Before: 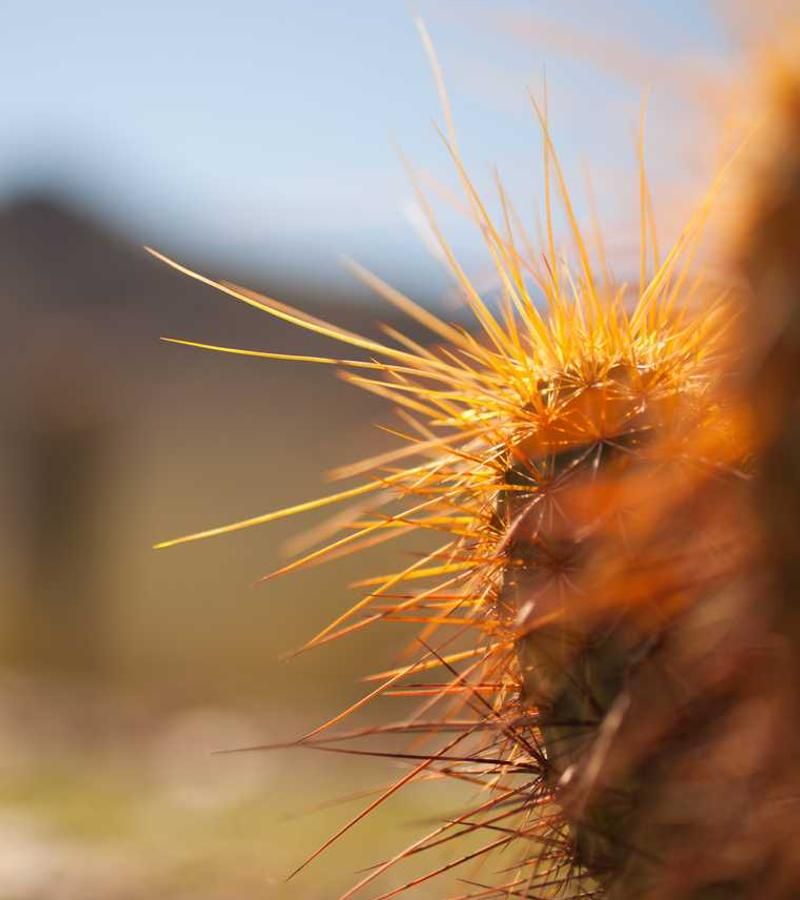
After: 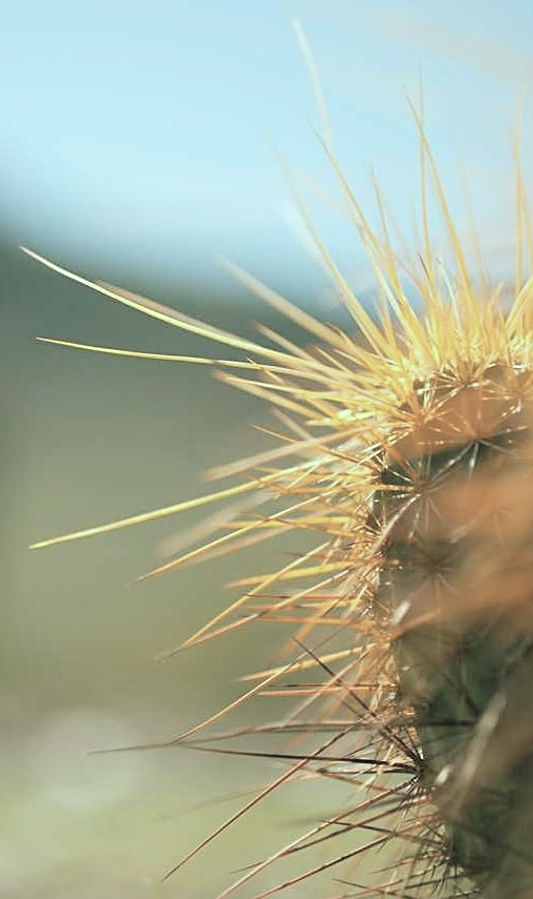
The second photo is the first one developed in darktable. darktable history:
contrast brightness saturation: brightness 0.18, saturation -0.5
sharpen: on, module defaults
color balance rgb: shadows lift › chroma 11.71%, shadows lift › hue 133.46°, power › chroma 2.15%, power › hue 166.83°, highlights gain › chroma 4%, highlights gain › hue 200.2°, perceptual saturation grading › global saturation 18.05%
crop and rotate: left 15.546%, right 17.787%
